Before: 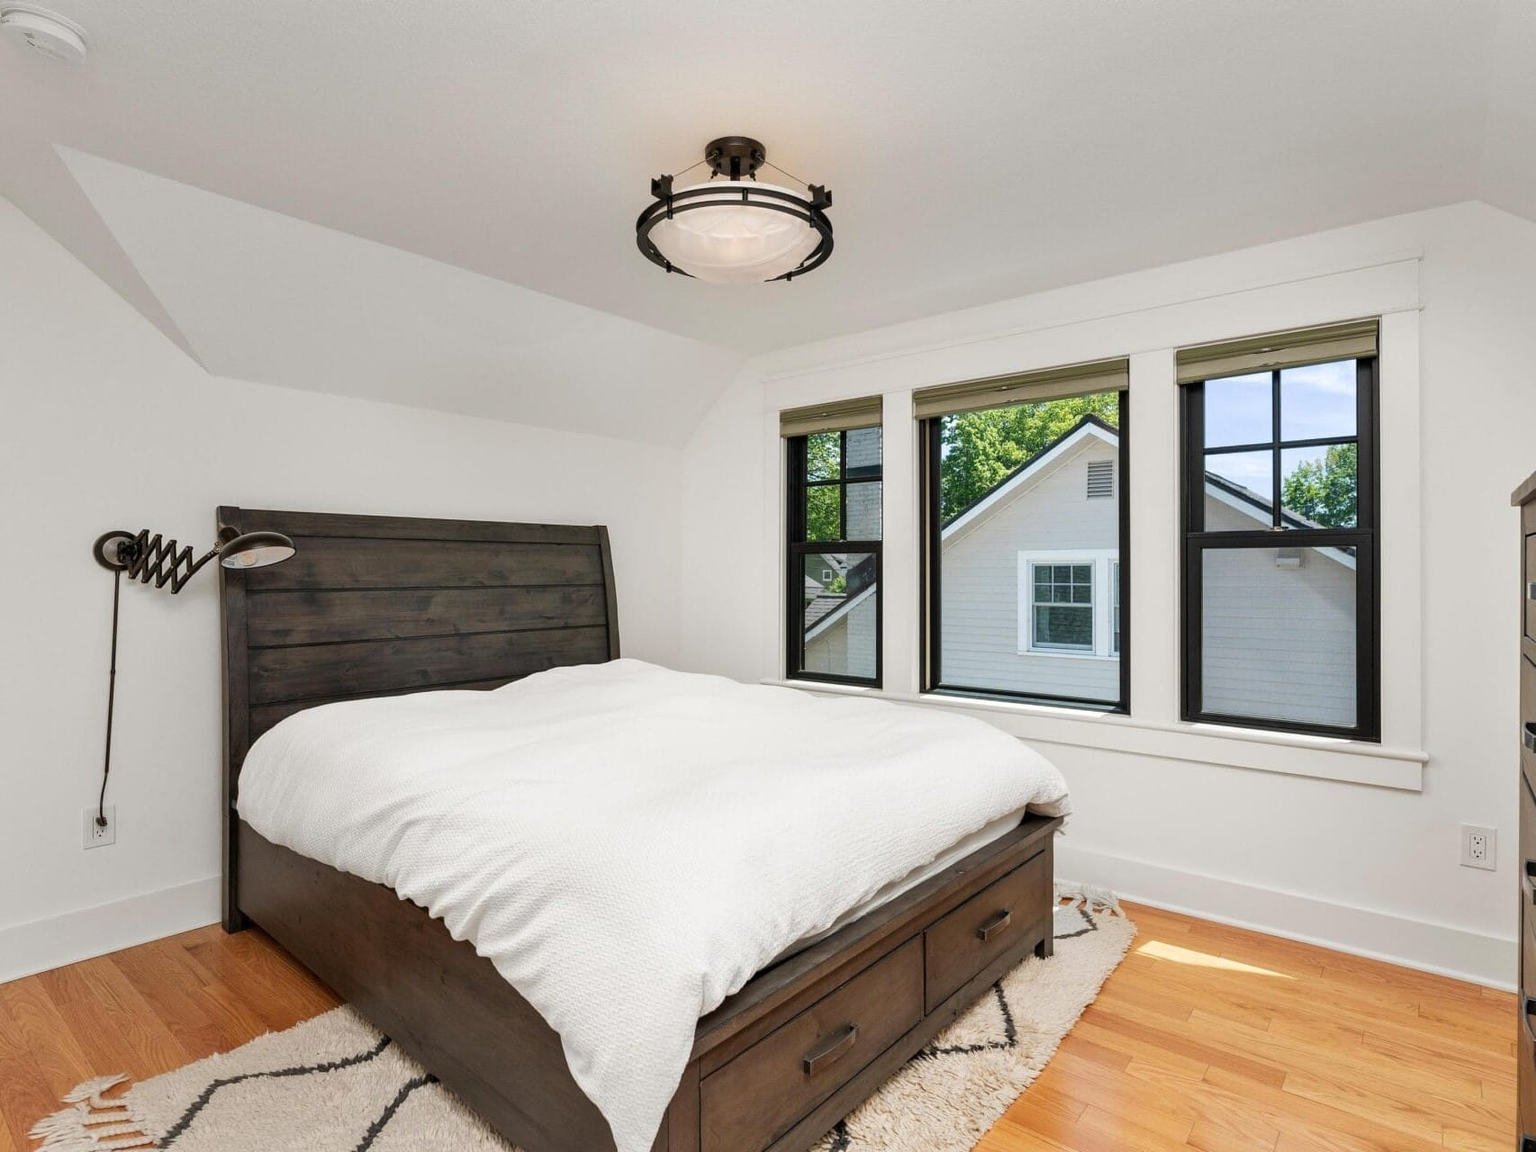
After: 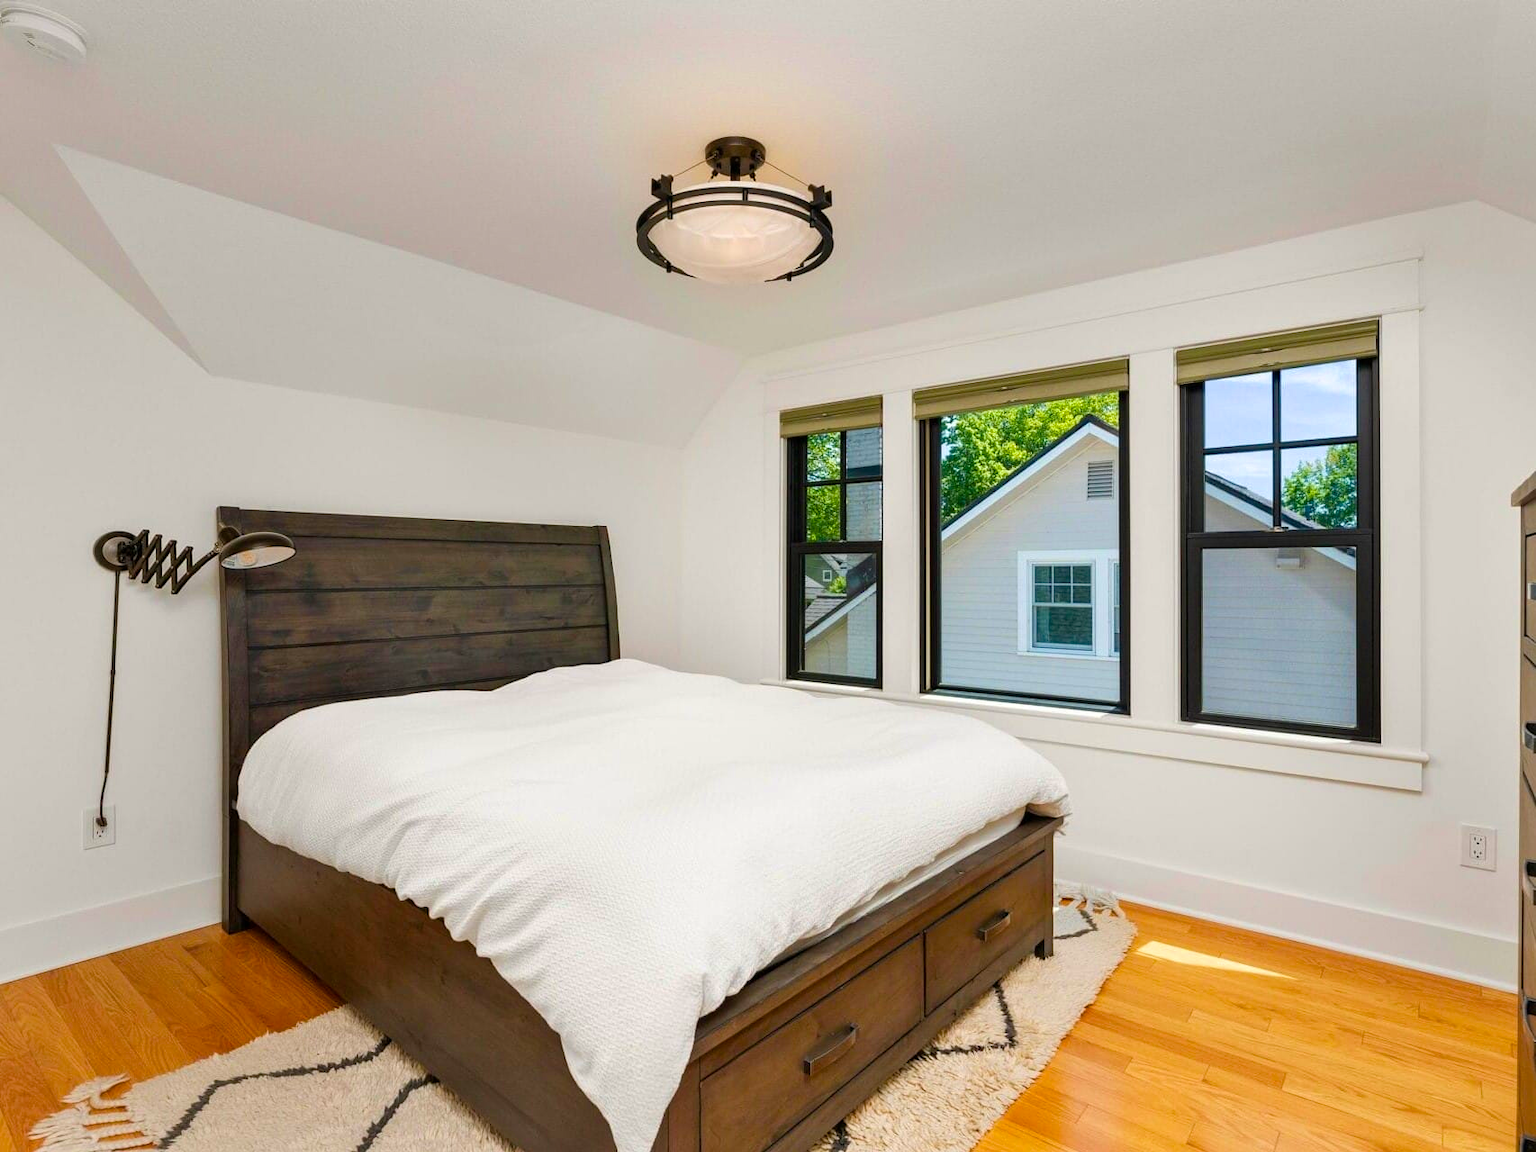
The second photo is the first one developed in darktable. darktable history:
velvia: strength 51.46%, mid-tones bias 0.517
